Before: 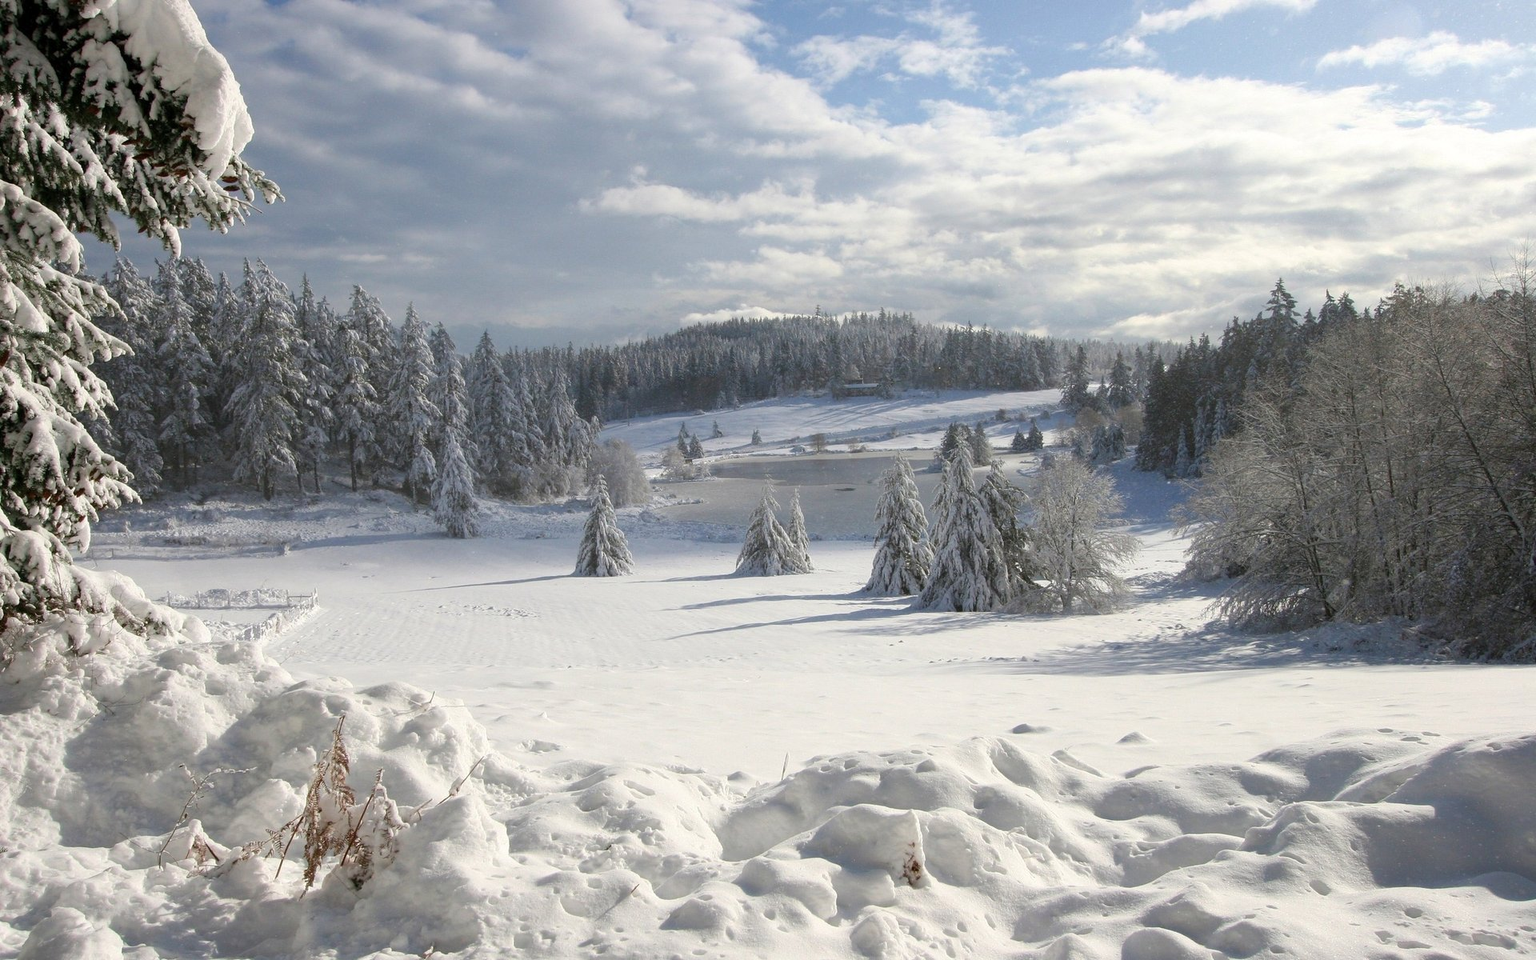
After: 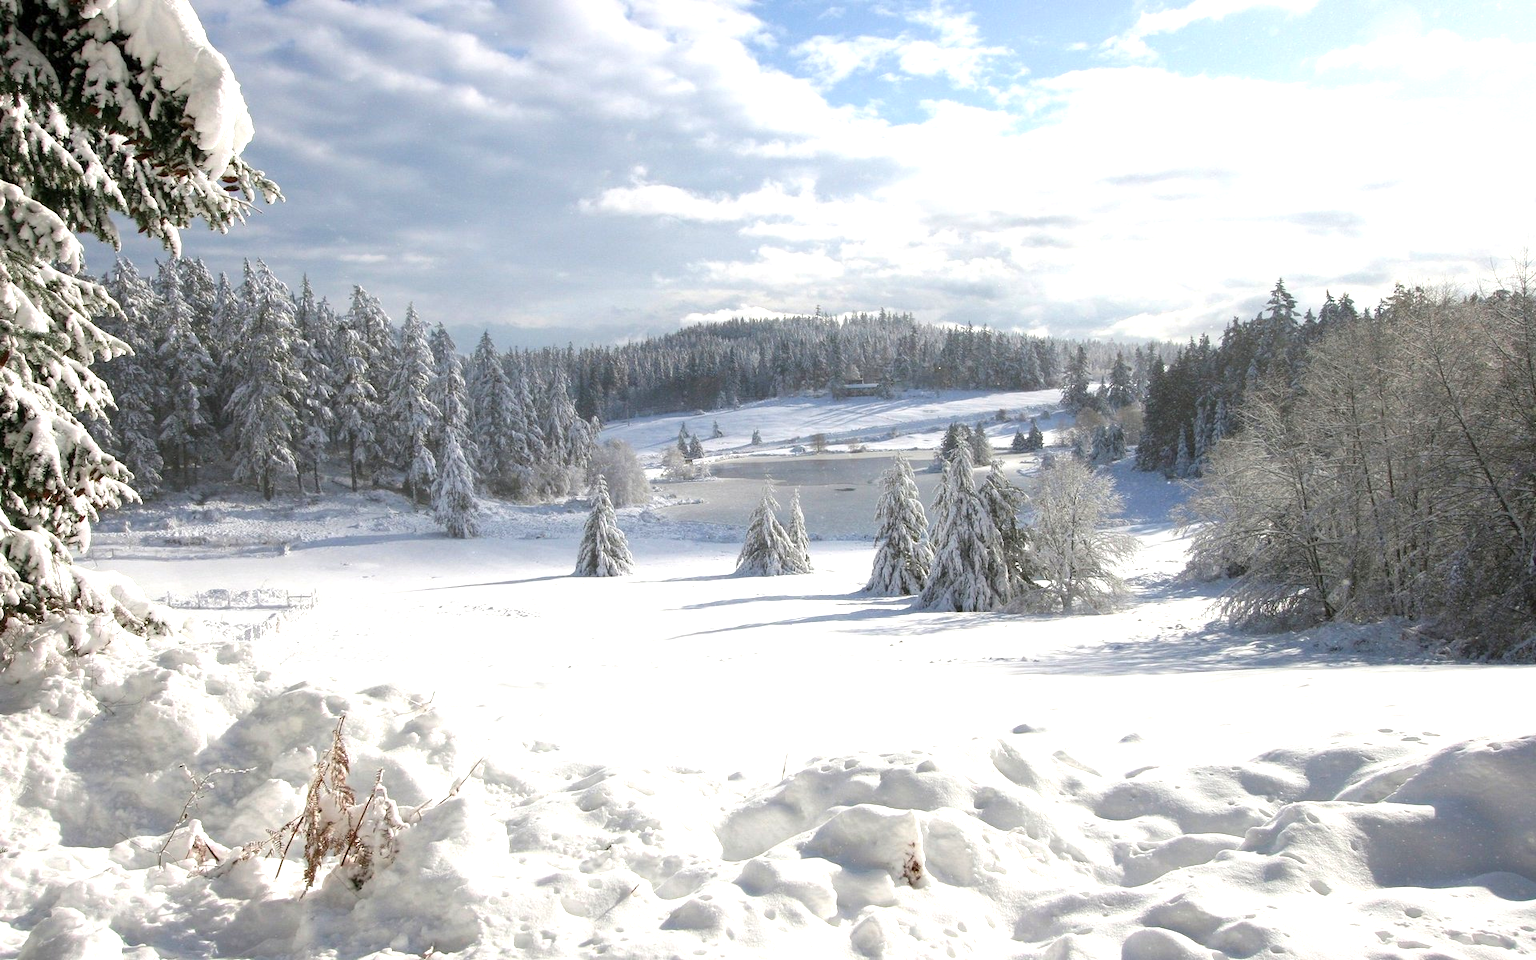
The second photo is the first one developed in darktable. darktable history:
exposure: exposure 0.728 EV, compensate exposure bias true, compensate highlight preservation false
